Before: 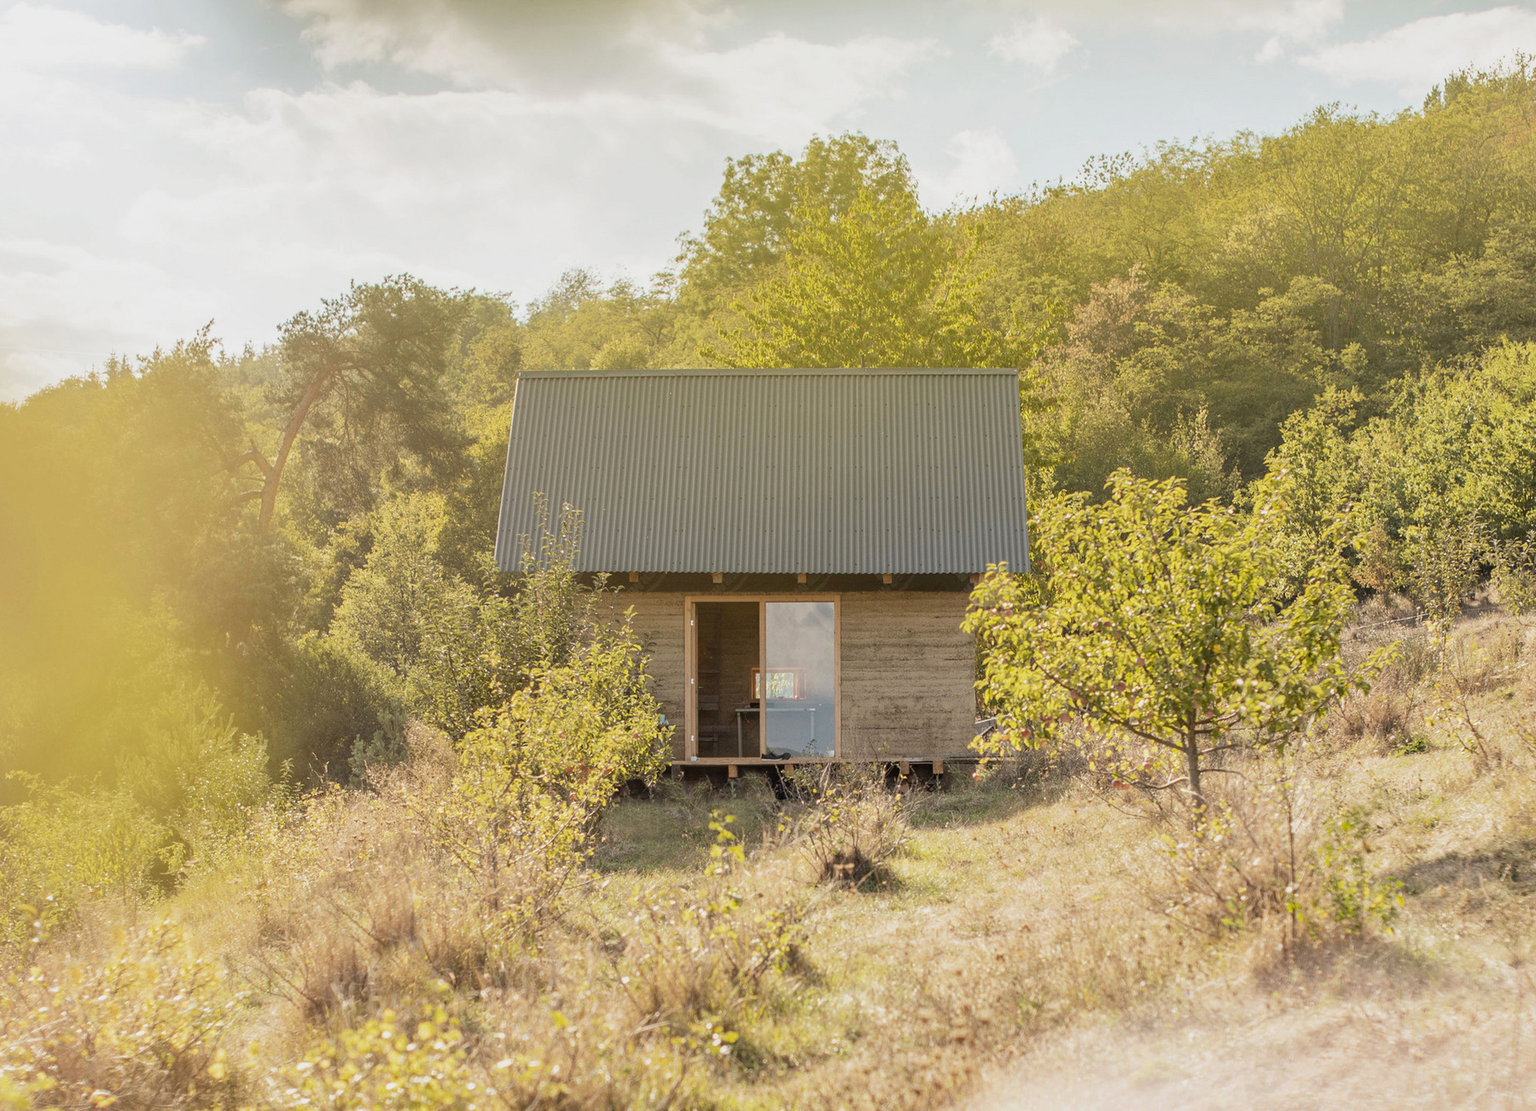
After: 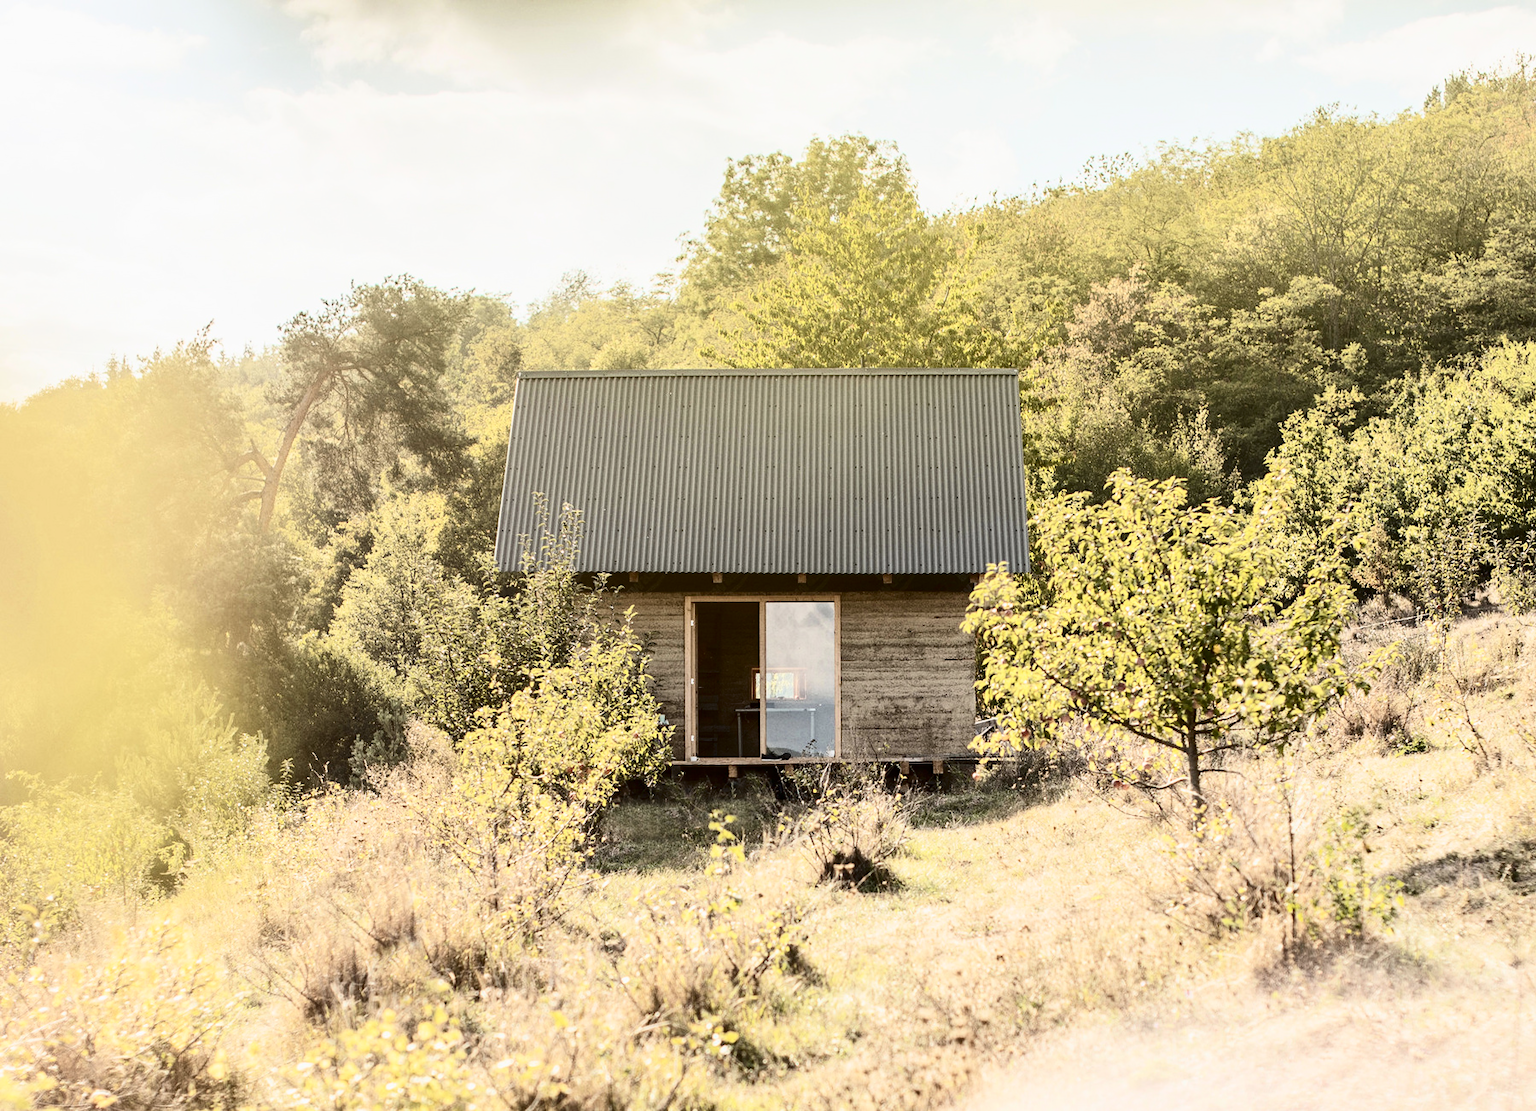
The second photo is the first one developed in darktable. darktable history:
contrast brightness saturation: contrast 0.497, saturation -0.103
